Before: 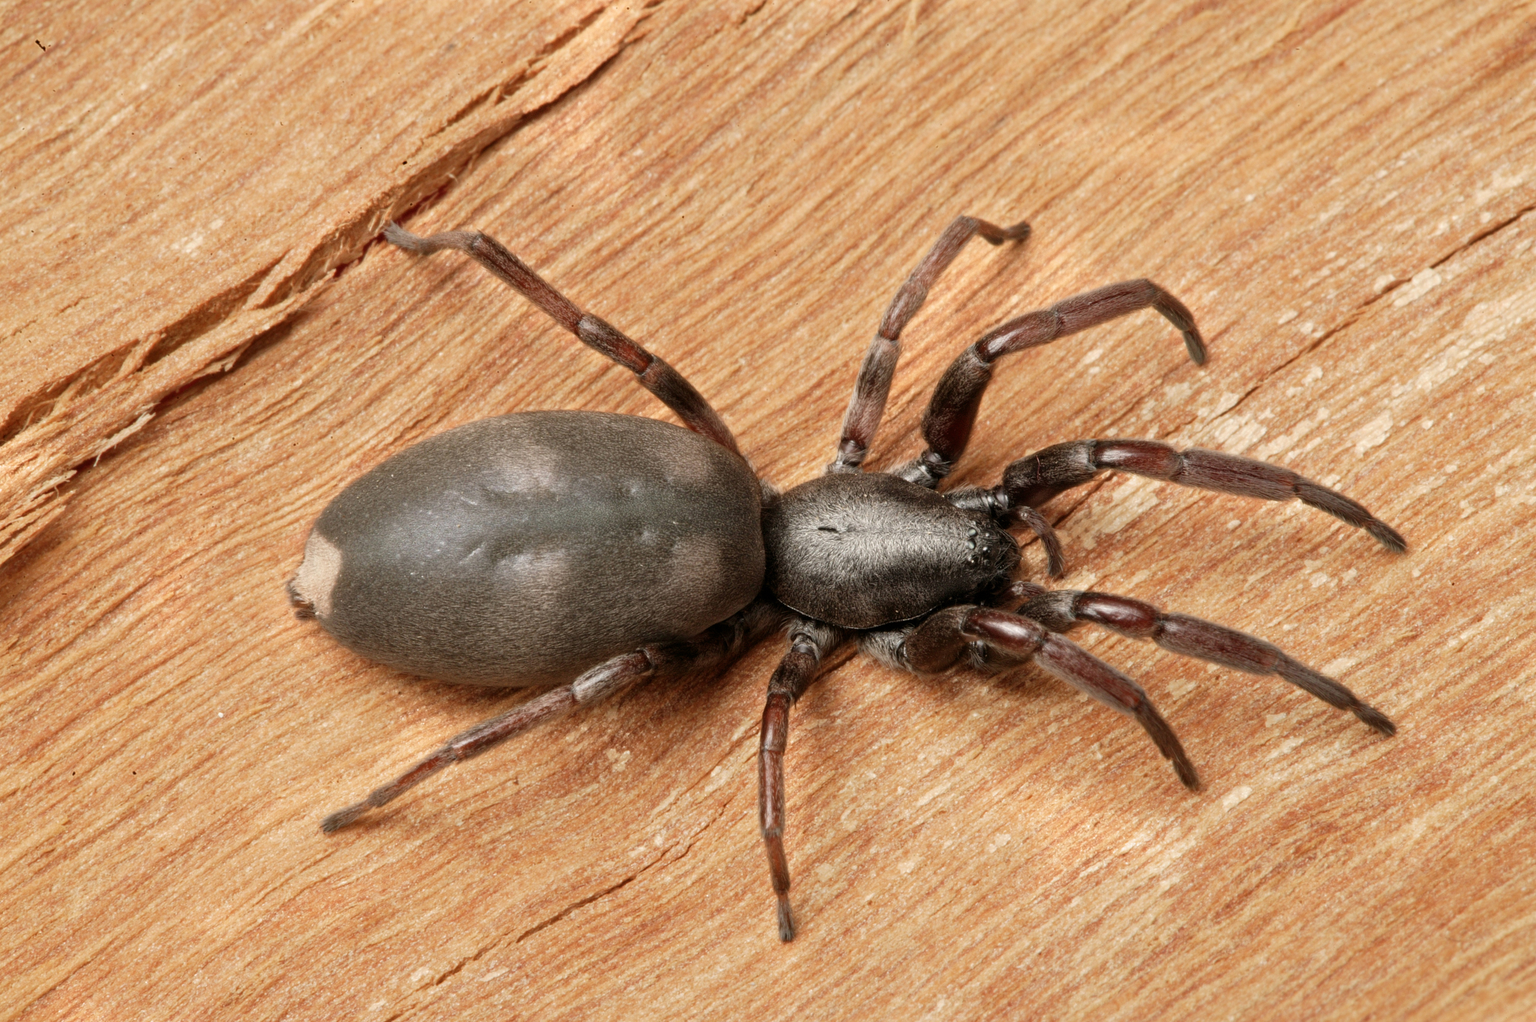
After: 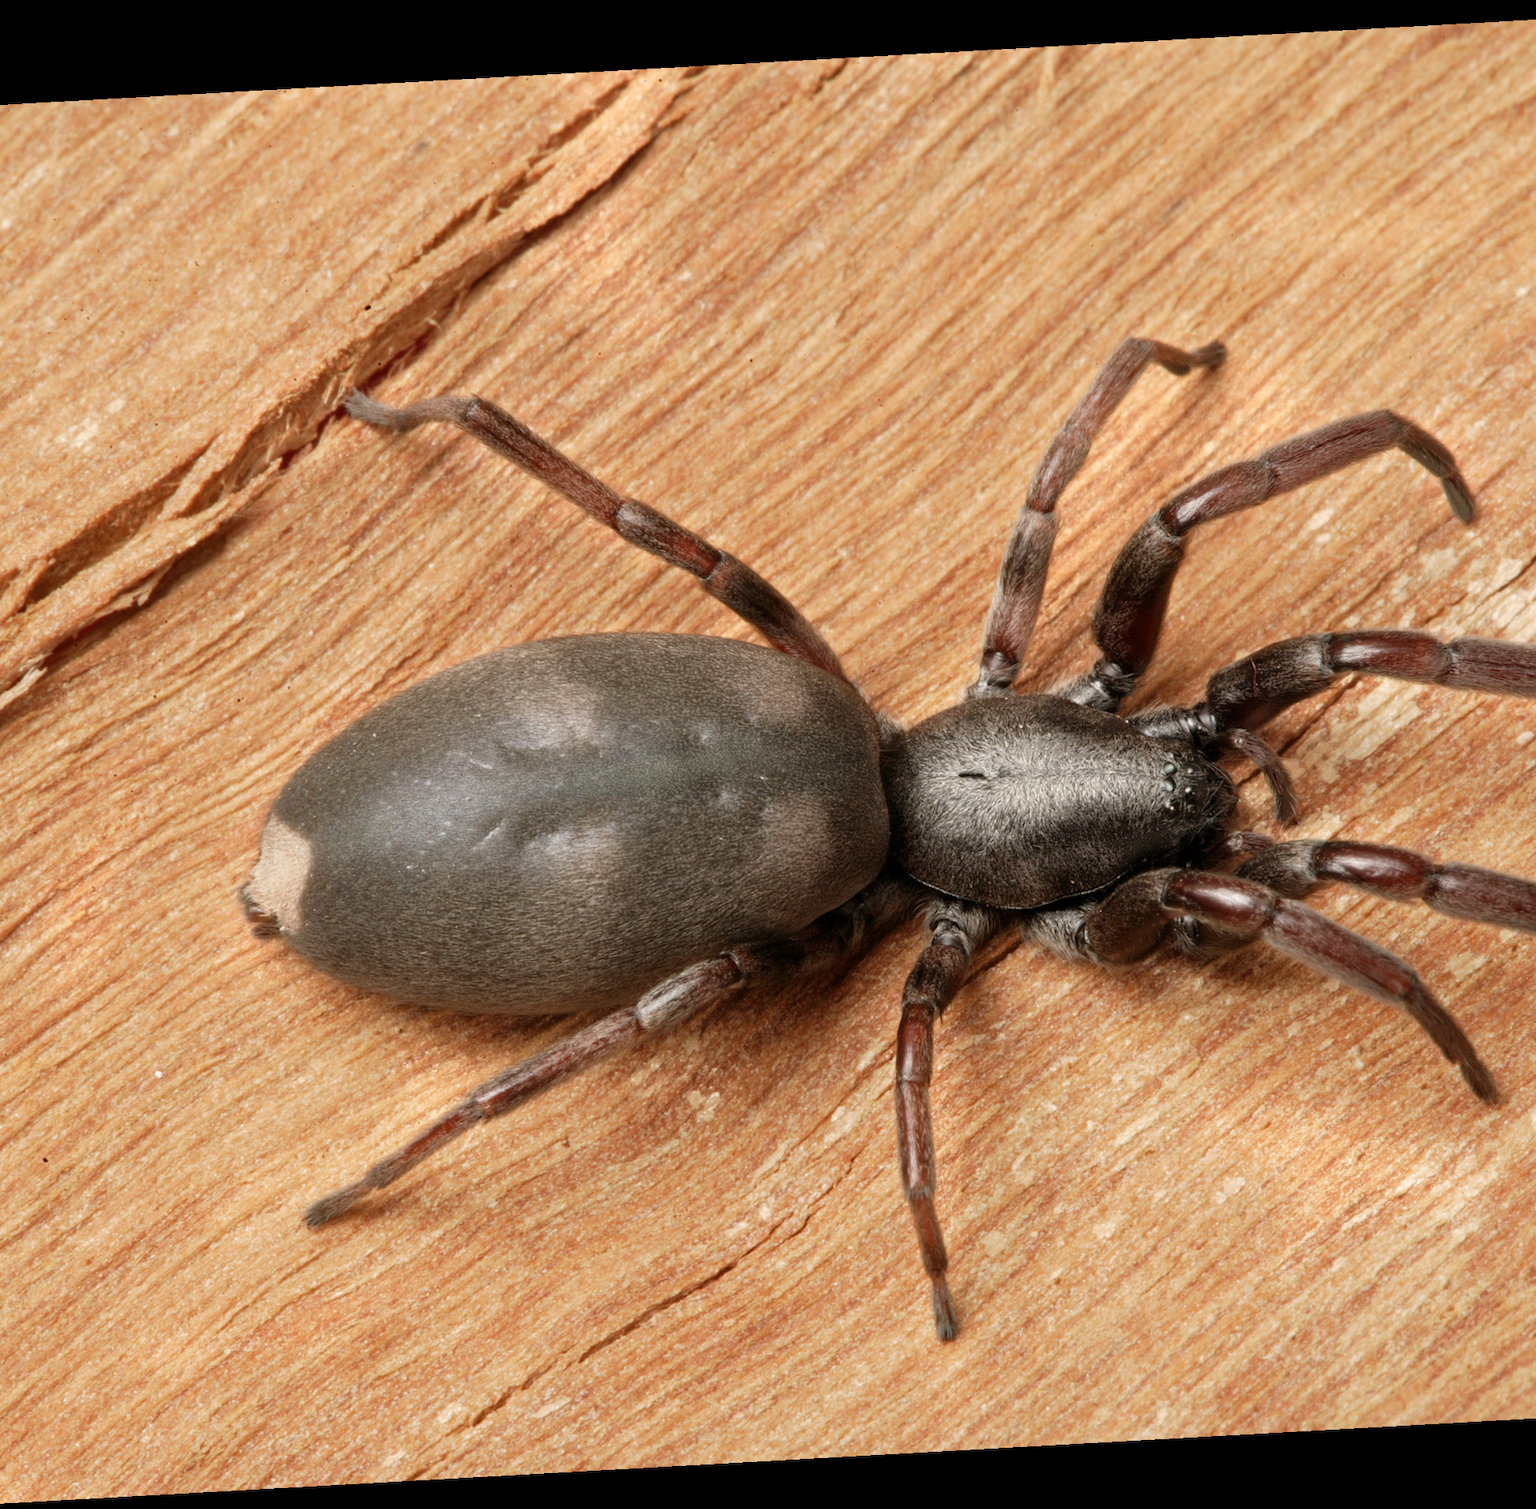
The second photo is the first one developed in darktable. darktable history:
rotate and perspective: rotation -3.18°, automatic cropping off
tone equalizer: on, module defaults
crop and rotate: left 9.061%, right 20.142%
